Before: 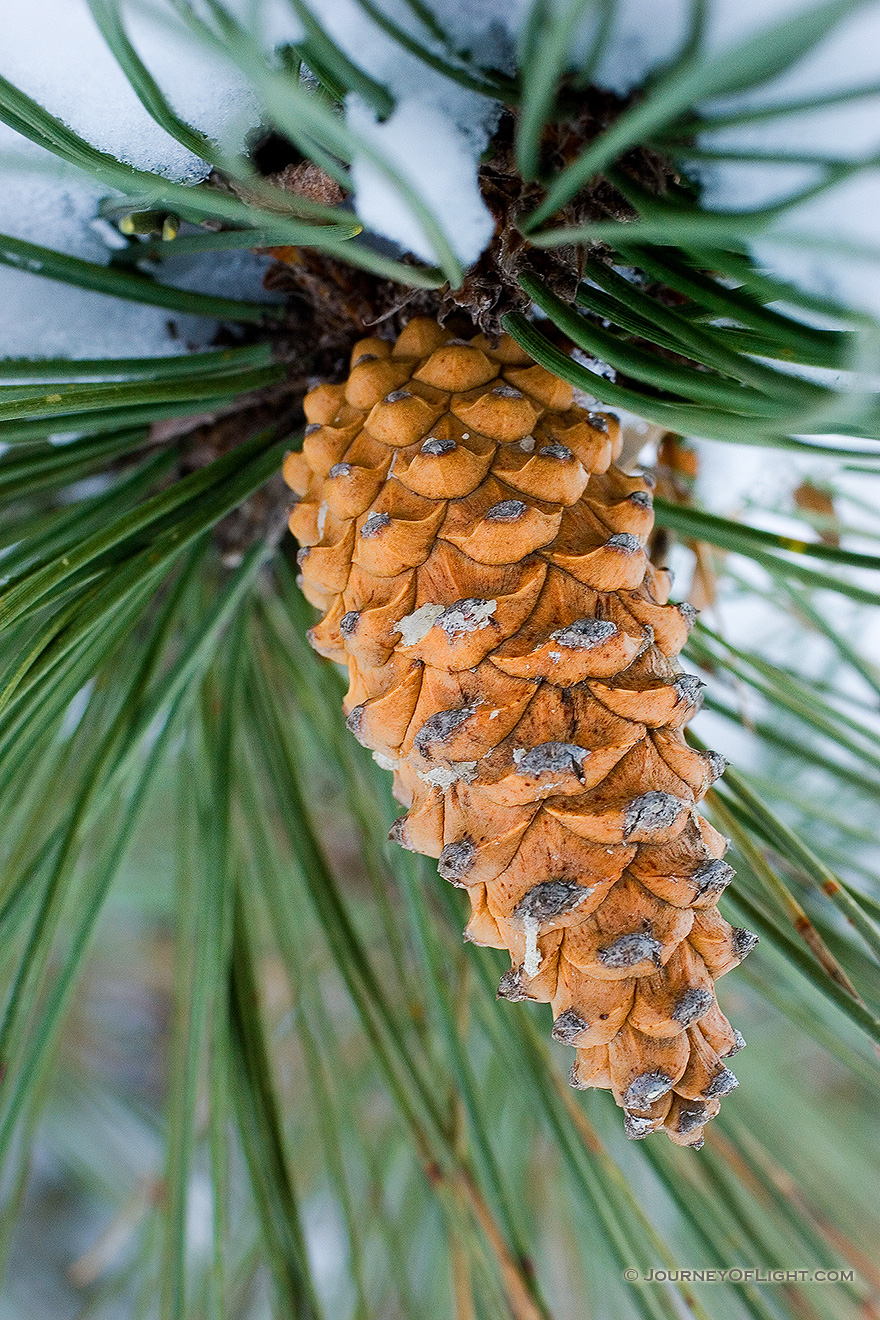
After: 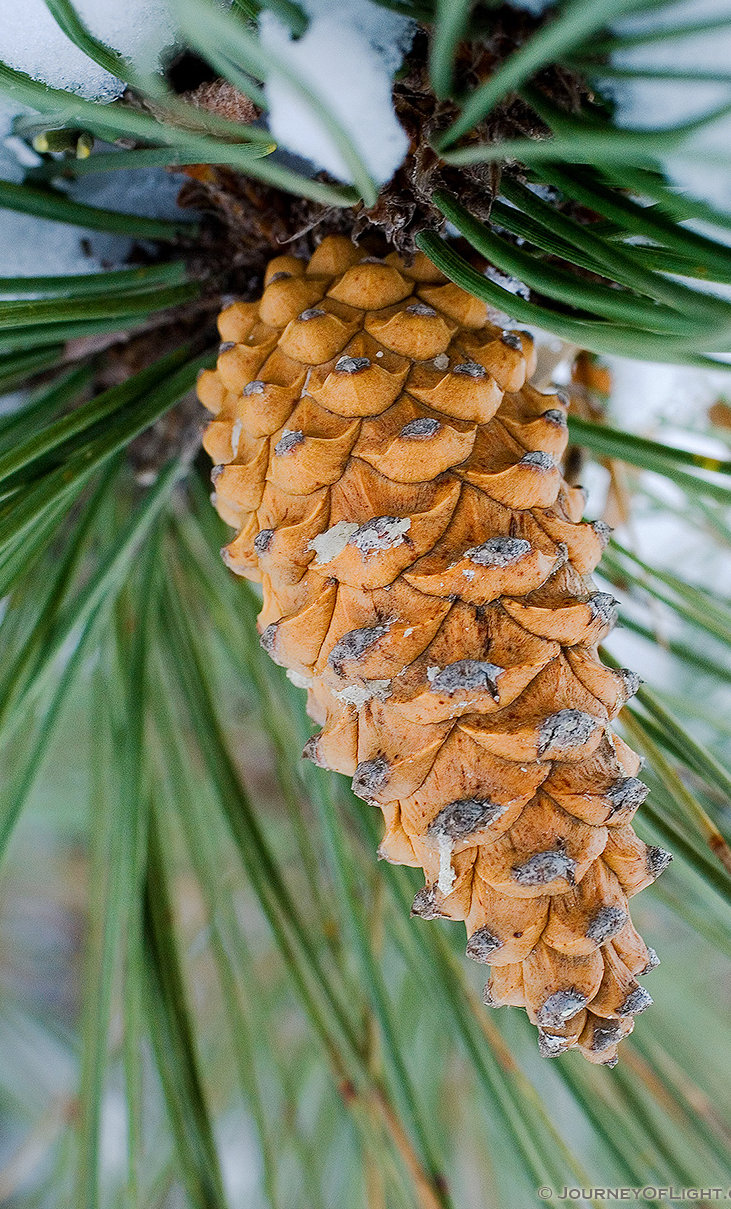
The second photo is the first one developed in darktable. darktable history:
base curve: curves: ch0 [(0, 0) (0.235, 0.266) (0.503, 0.496) (0.786, 0.72) (1, 1)], preserve colors none
crop: left 9.792%, top 6.276%, right 7.139%, bottom 2.105%
